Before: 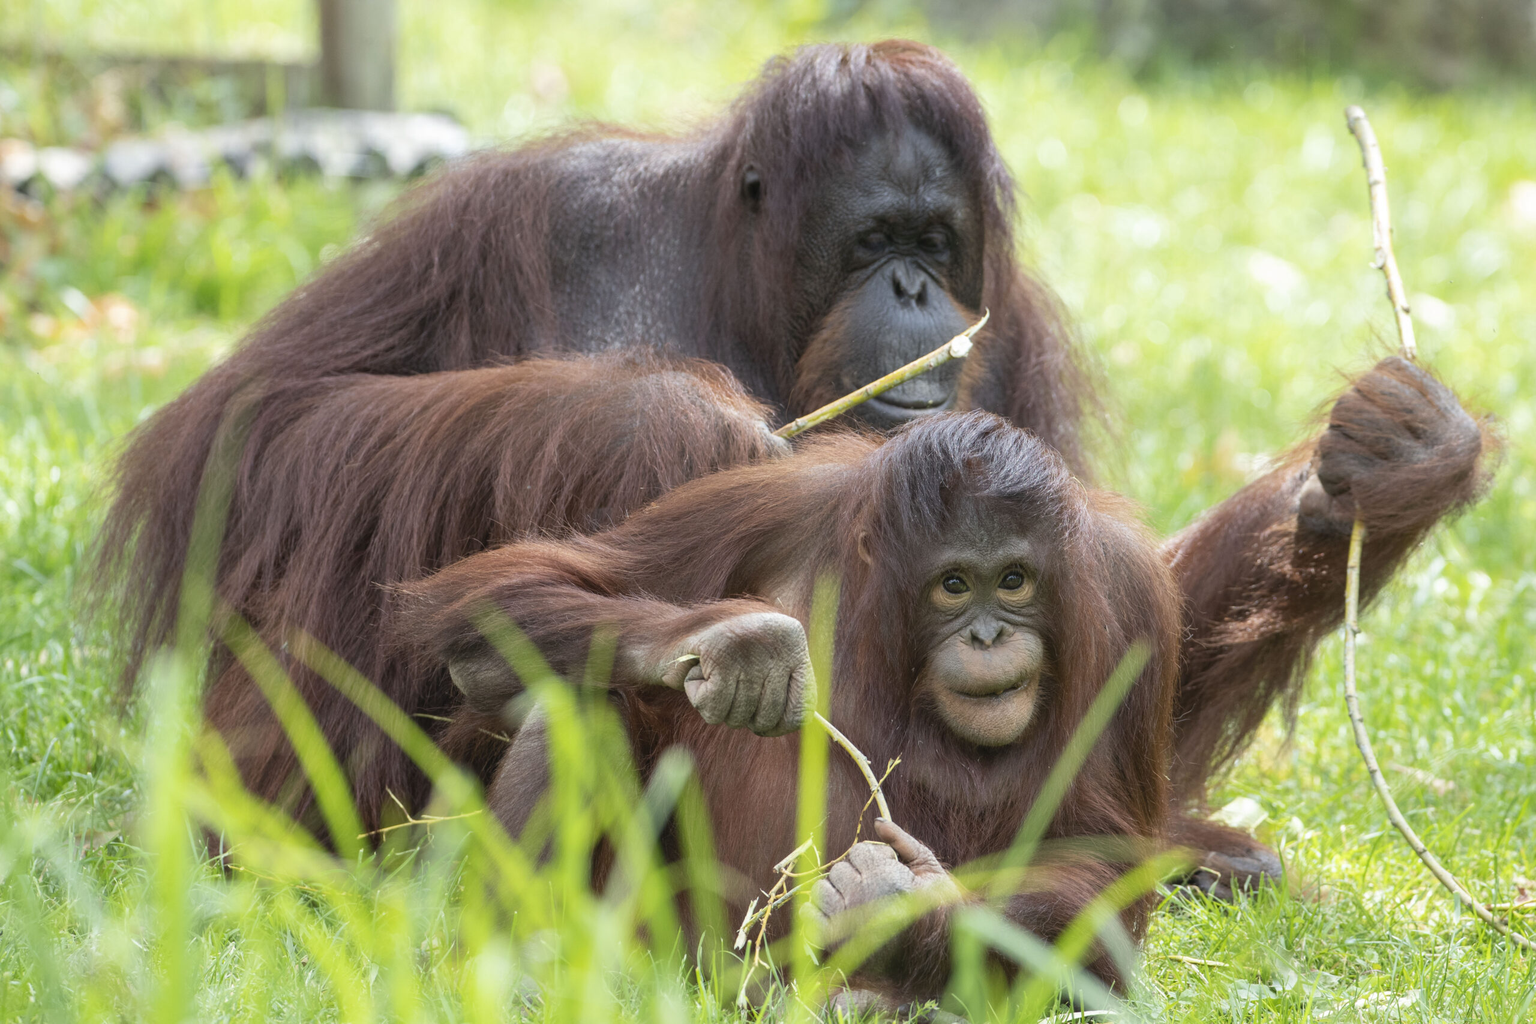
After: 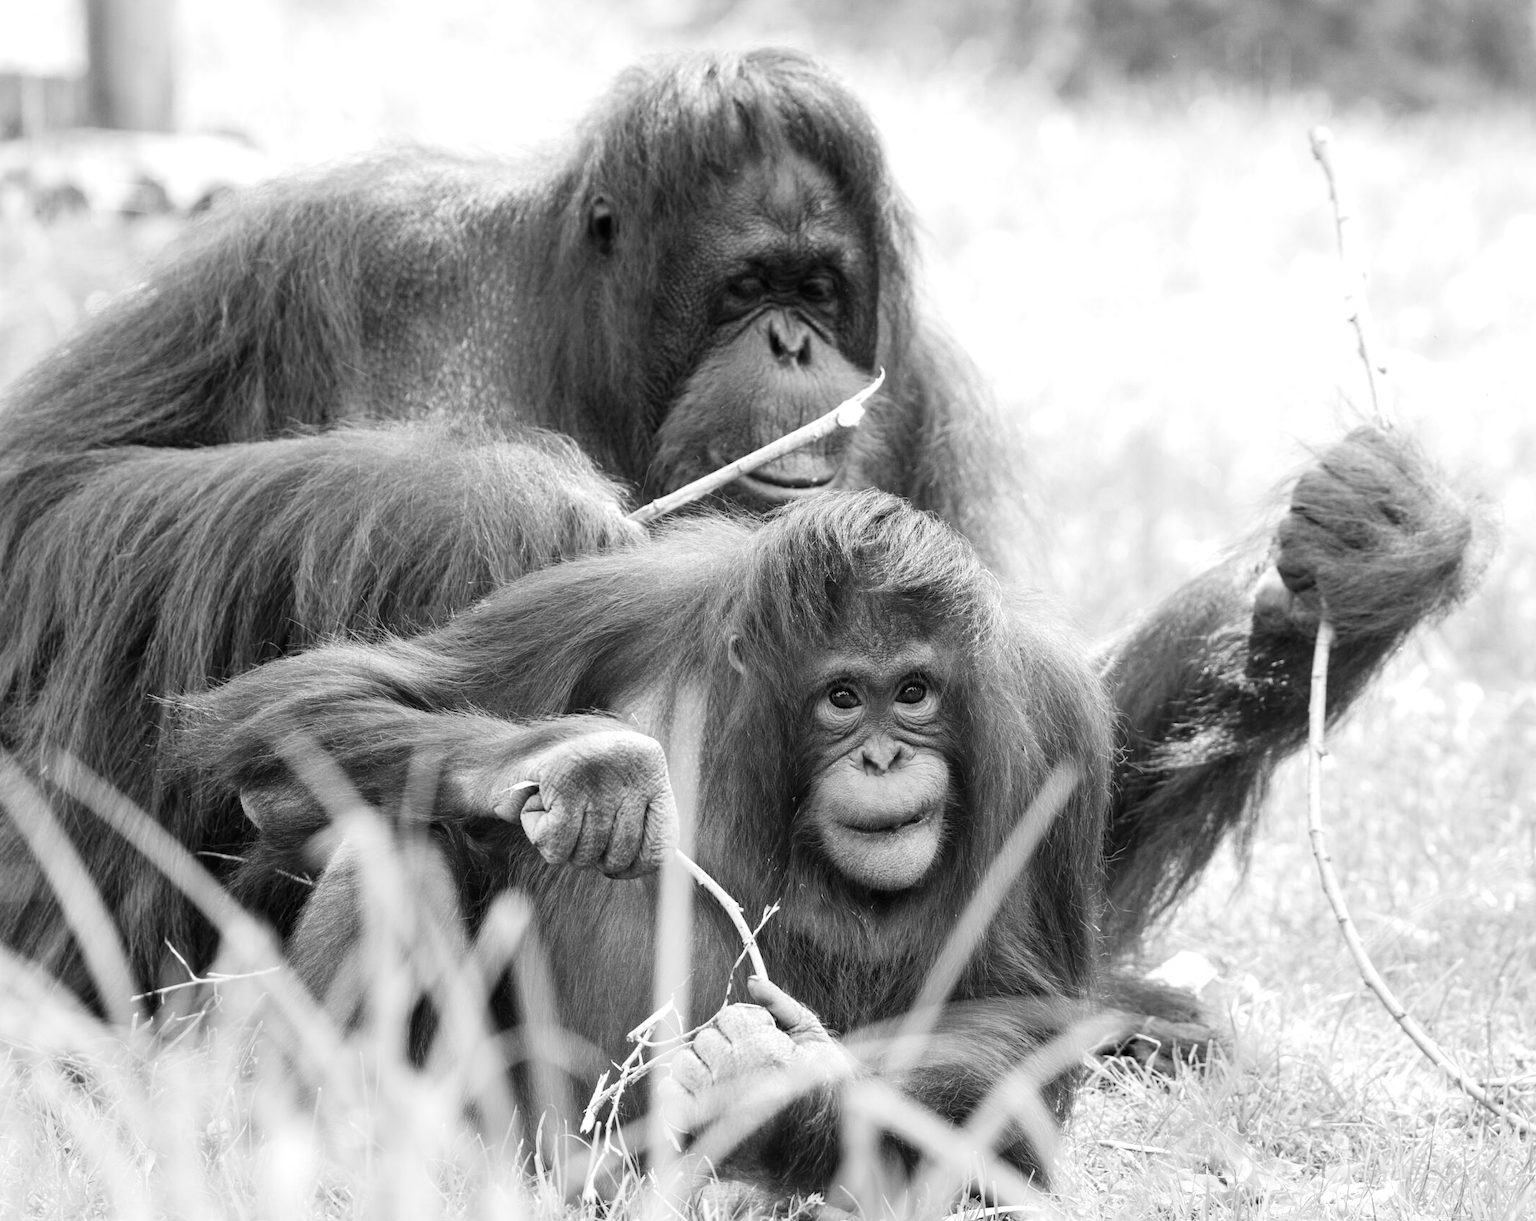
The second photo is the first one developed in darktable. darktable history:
crop: left 16.145%
tone curve: curves: ch0 [(0, 0) (0.004, 0.001) (0.133, 0.112) (0.325, 0.362) (0.832, 0.893) (1, 1)], color space Lab, linked channels, preserve colors none
tone equalizer: -8 EV -0.417 EV, -7 EV -0.389 EV, -6 EV -0.333 EV, -5 EV -0.222 EV, -3 EV 0.222 EV, -2 EV 0.333 EV, -1 EV 0.389 EV, +0 EV 0.417 EV, edges refinement/feathering 500, mask exposure compensation -1.25 EV, preserve details no
monochrome: on, module defaults
